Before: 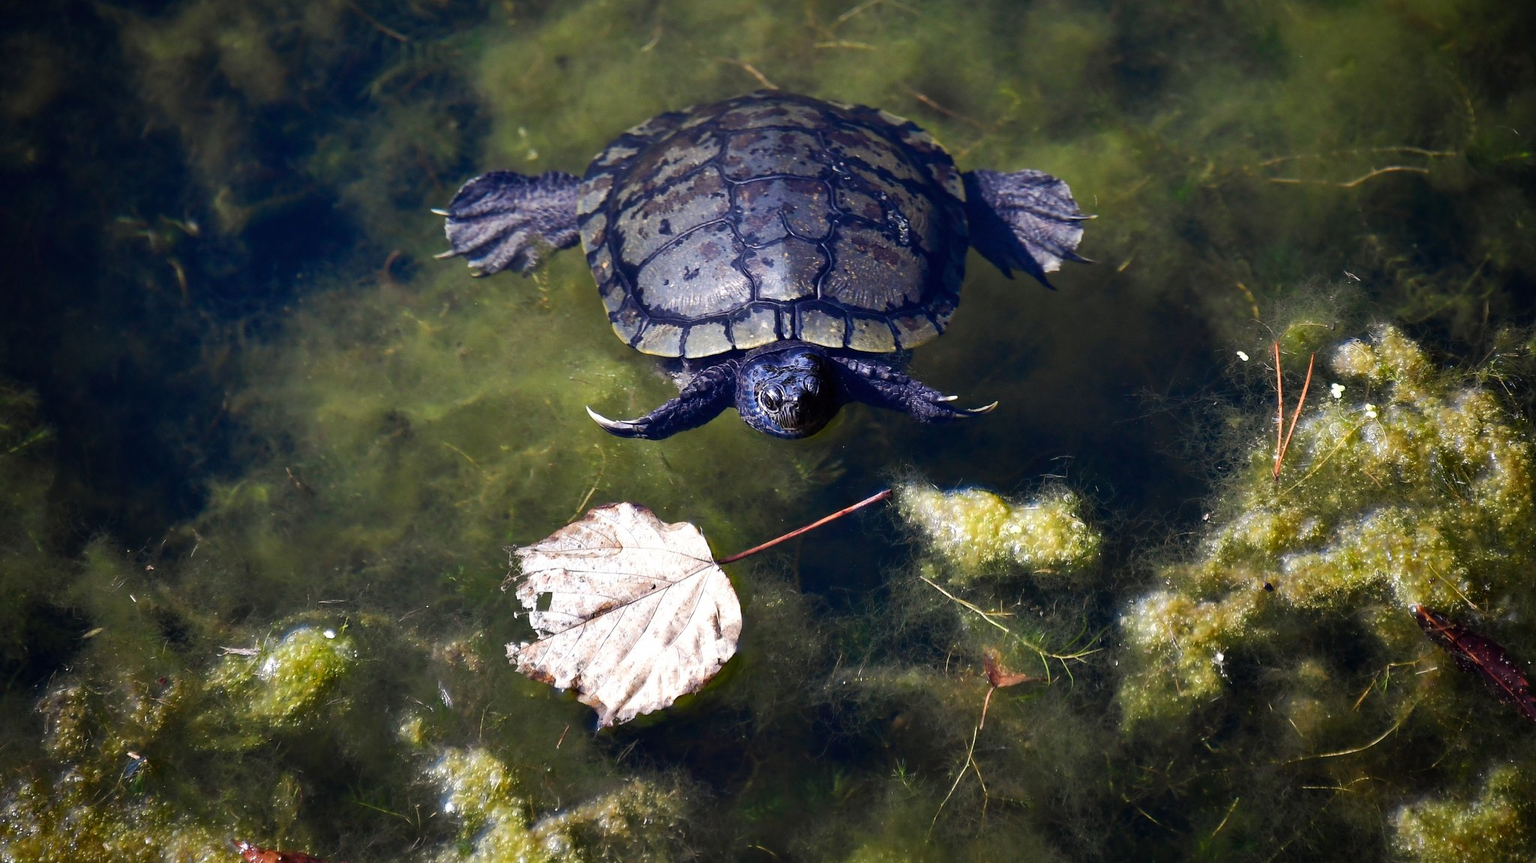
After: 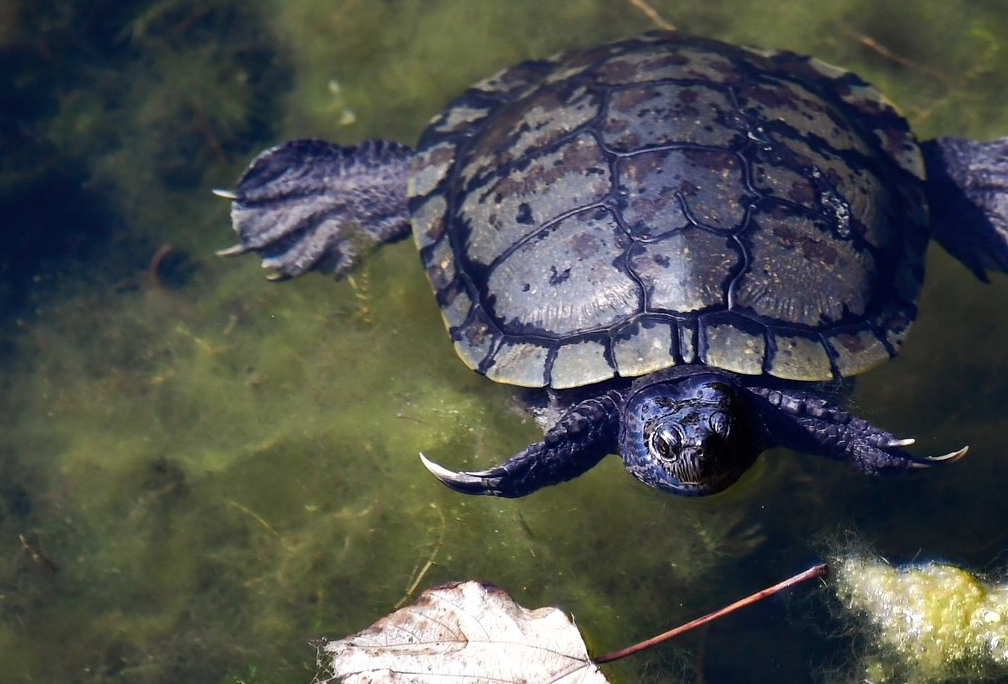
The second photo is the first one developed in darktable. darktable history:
crop: left 17.72%, top 7.781%, right 32.834%, bottom 32.09%
contrast brightness saturation: saturation -0.101
